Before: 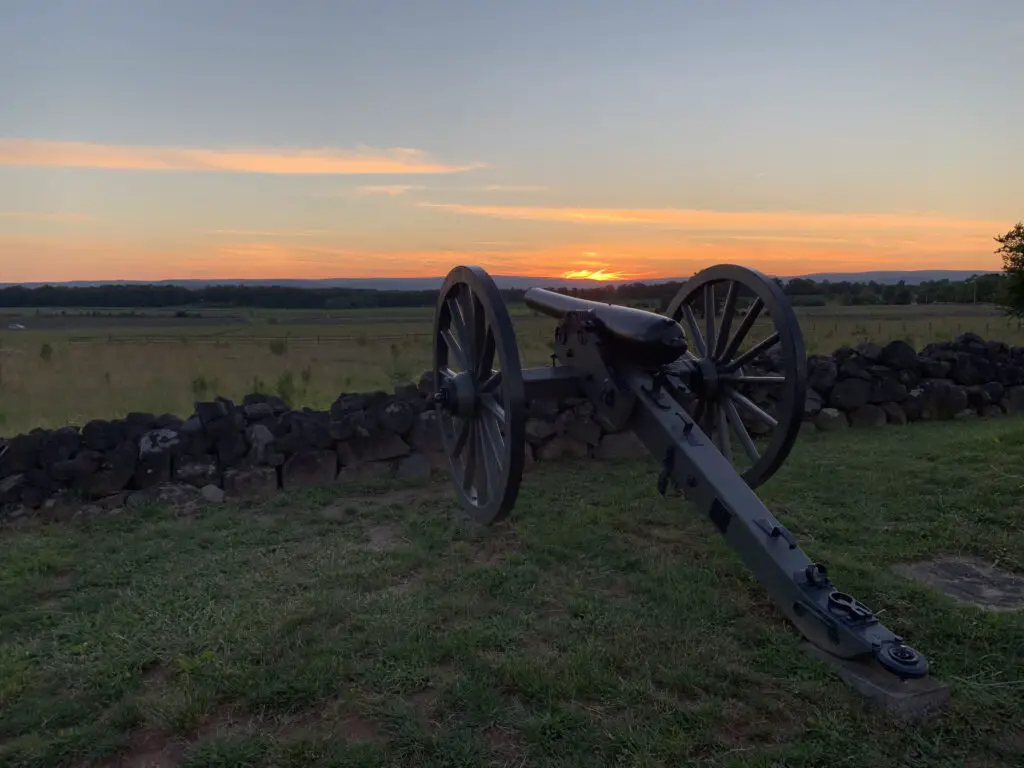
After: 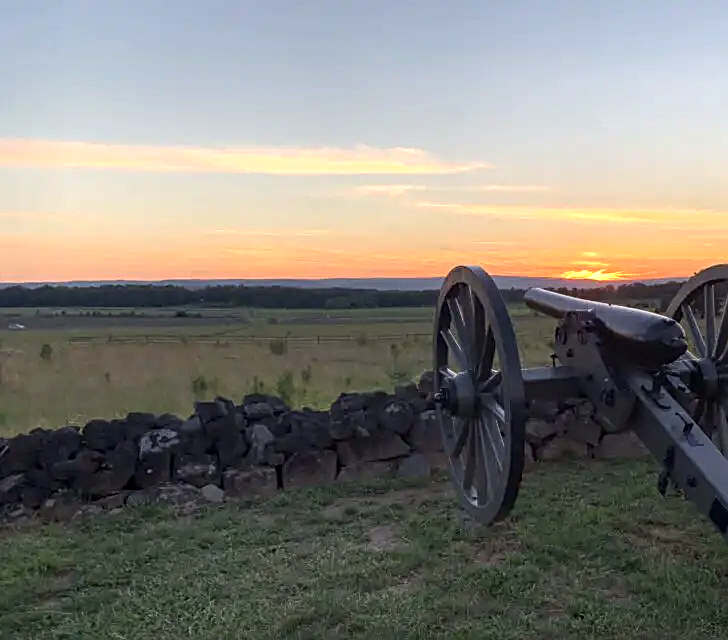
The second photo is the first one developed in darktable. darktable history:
exposure: exposure 0.725 EV, compensate highlight preservation false
crop: right 28.829%, bottom 16.634%
sharpen: on, module defaults
local contrast: on, module defaults
